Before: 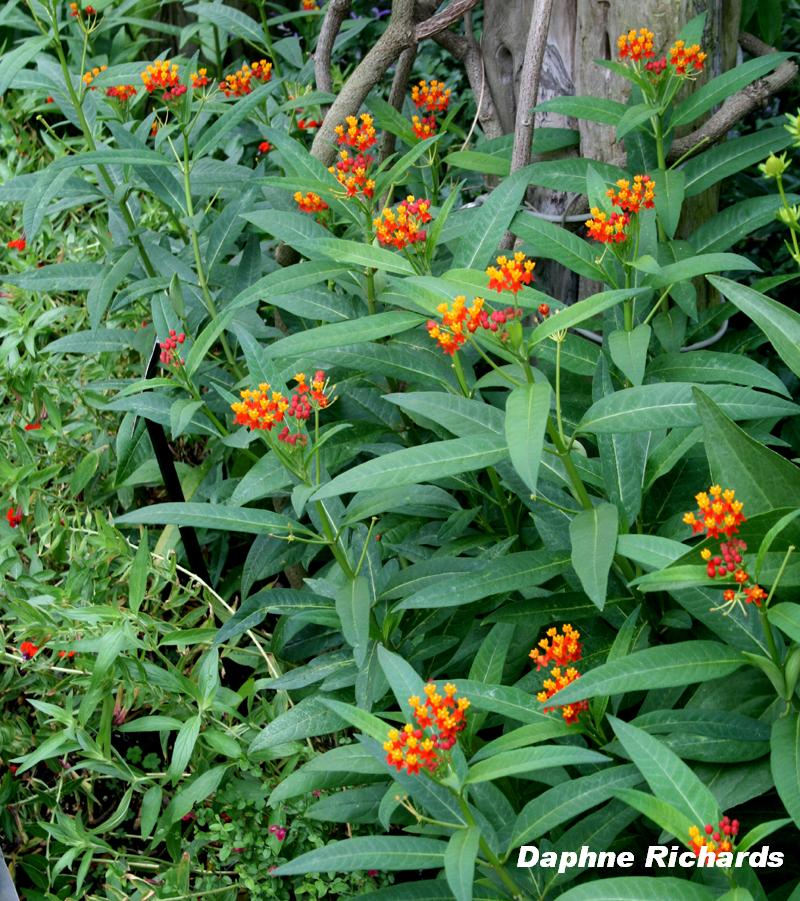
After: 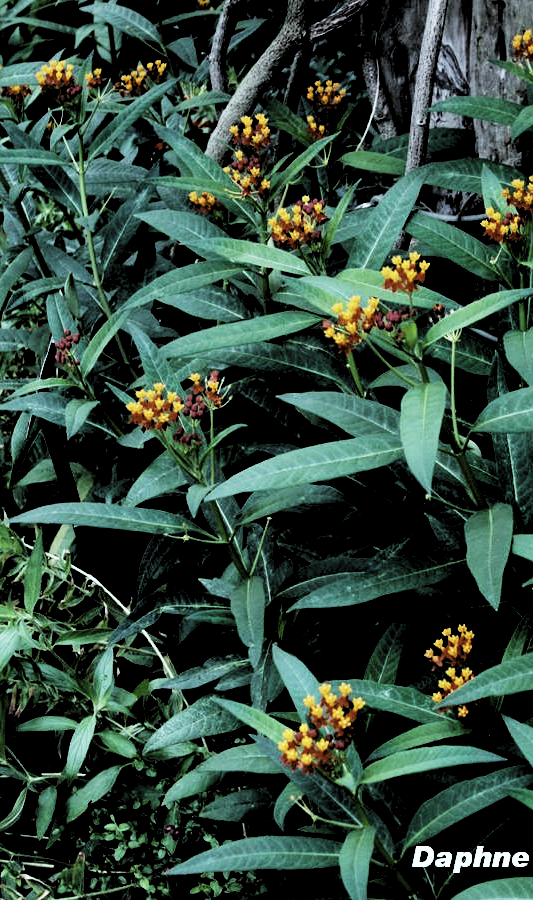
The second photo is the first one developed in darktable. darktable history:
crop and rotate: left 13.362%, right 19.967%
shadows and highlights: radius 128.3, shadows 30.29, highlights -30.93, low approximation 0.01, soften with gaussian
base curve: curves: ch0 [(0, 0) (0.028, 0.03) (0.121, 0.232) (0.46, 0.748) (0.859, 0.968) (1, 1)], preserve colors none
levels: levels [0.514, 0.759, 1]
contrast brightness saturation: contrast 0.026, brightness -0.036
color calibration: illuminant Planckian (black body), x 0.376, y 0.374, temperature 4108.43 K
